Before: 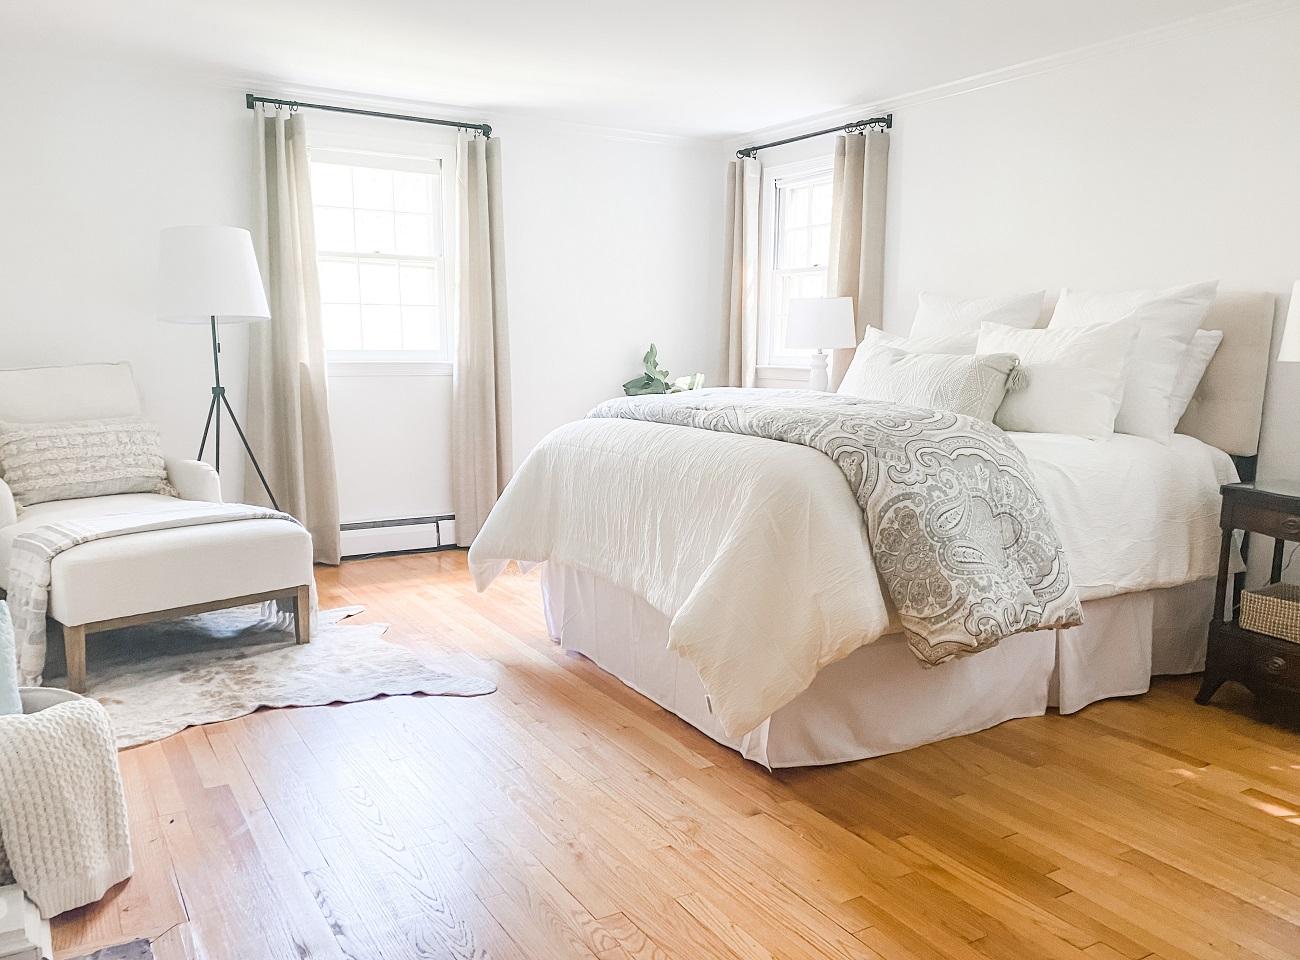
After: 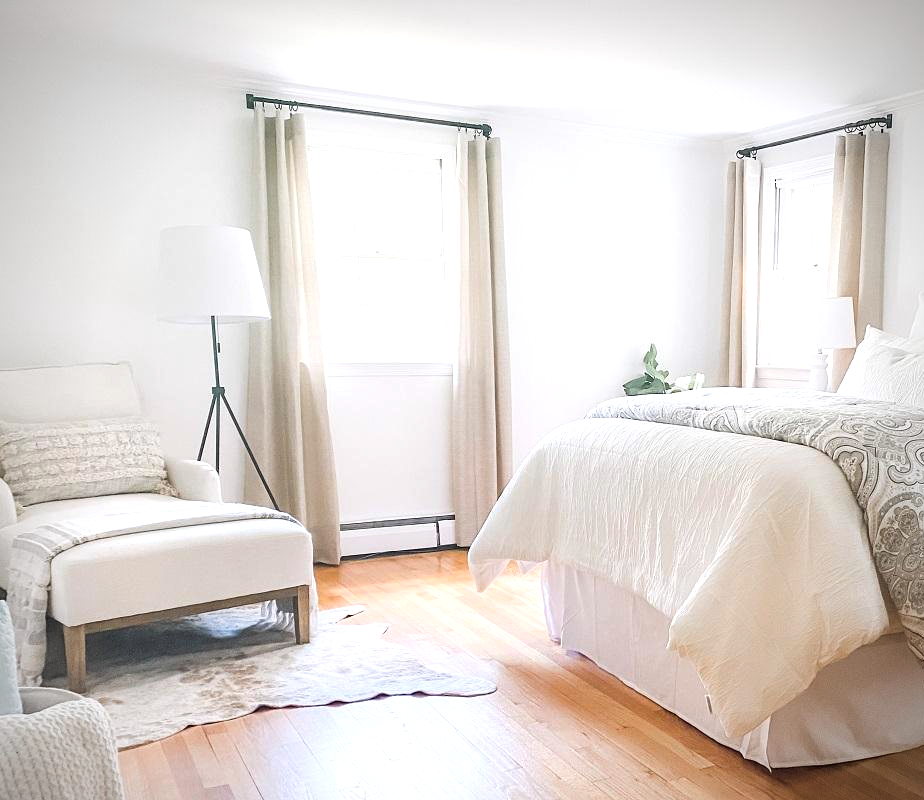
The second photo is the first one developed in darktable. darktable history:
crop: right 28.885%, bottom 16.626%
color balance: lift [1, 1.001, 0.999, 1.001], gamma [1, 1.004, 1.007, 0.993], gain [1, 0.991, 0.987, 1.013], contrast 7.5%, contrast fulcrum 10%, output saturation 115%
vignetting: fall-off radius 60.92%
